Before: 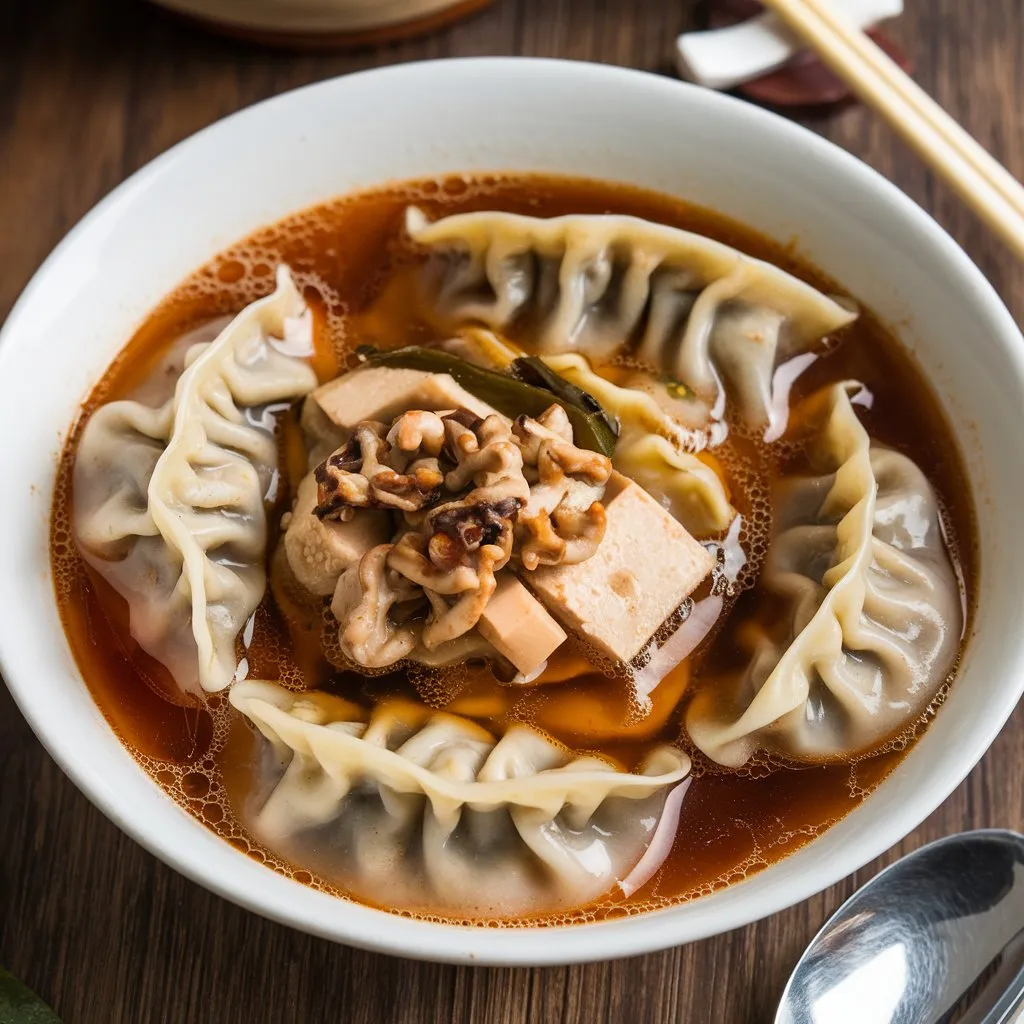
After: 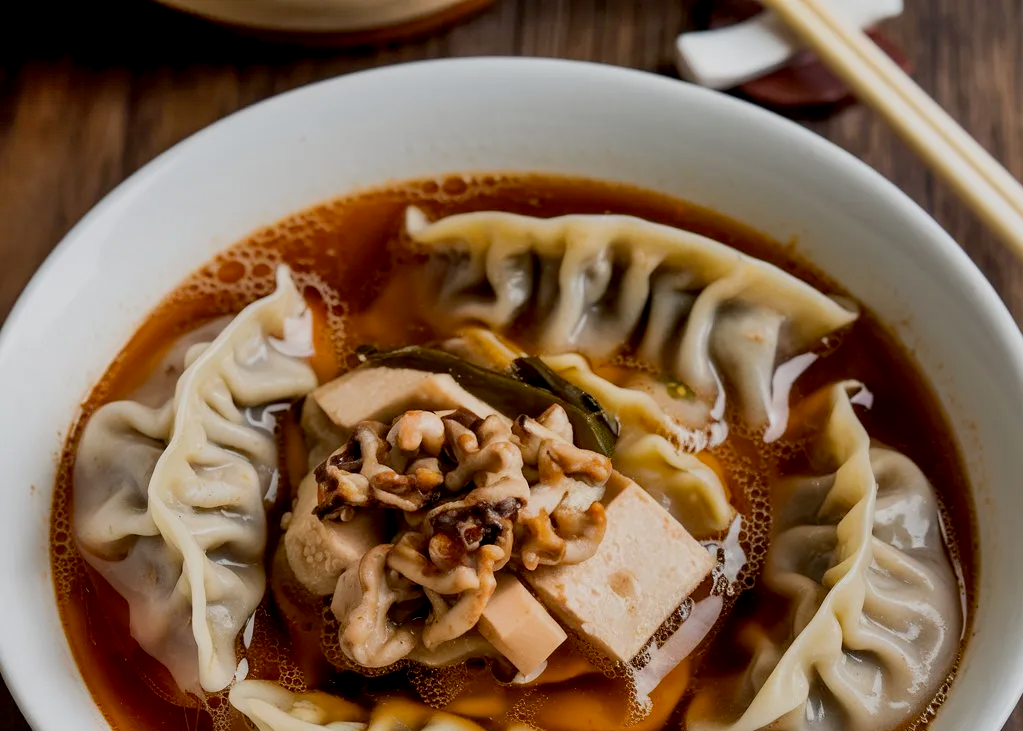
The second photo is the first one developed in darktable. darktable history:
exposure: black level correction 0.011, exposure -0.478 EV, compensate highlight preservation false
crop: bottom 28.576%
shadows and highlights: shadows 60, soften with gaussian
